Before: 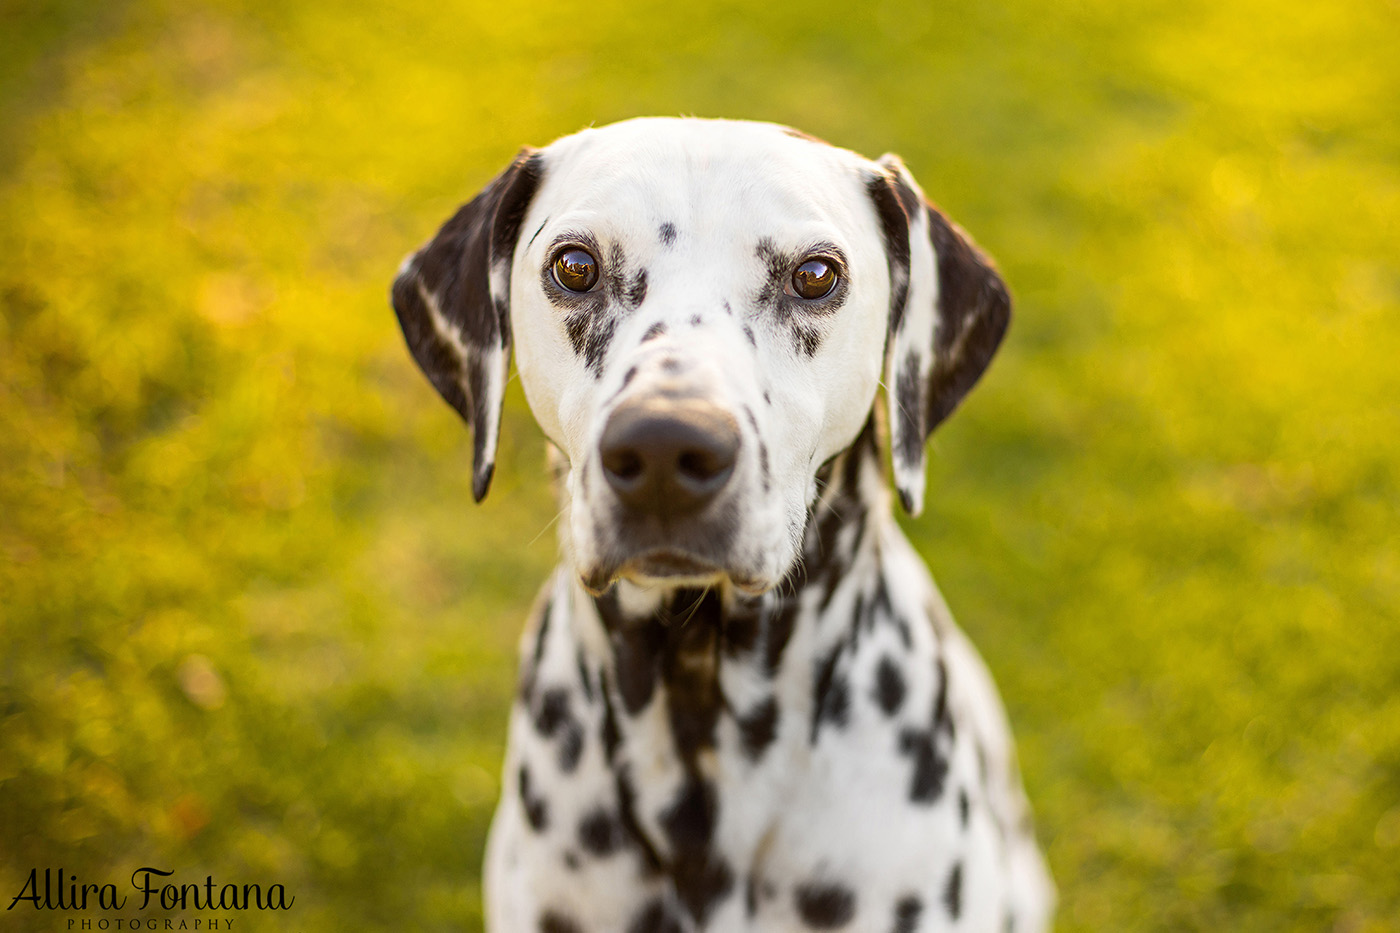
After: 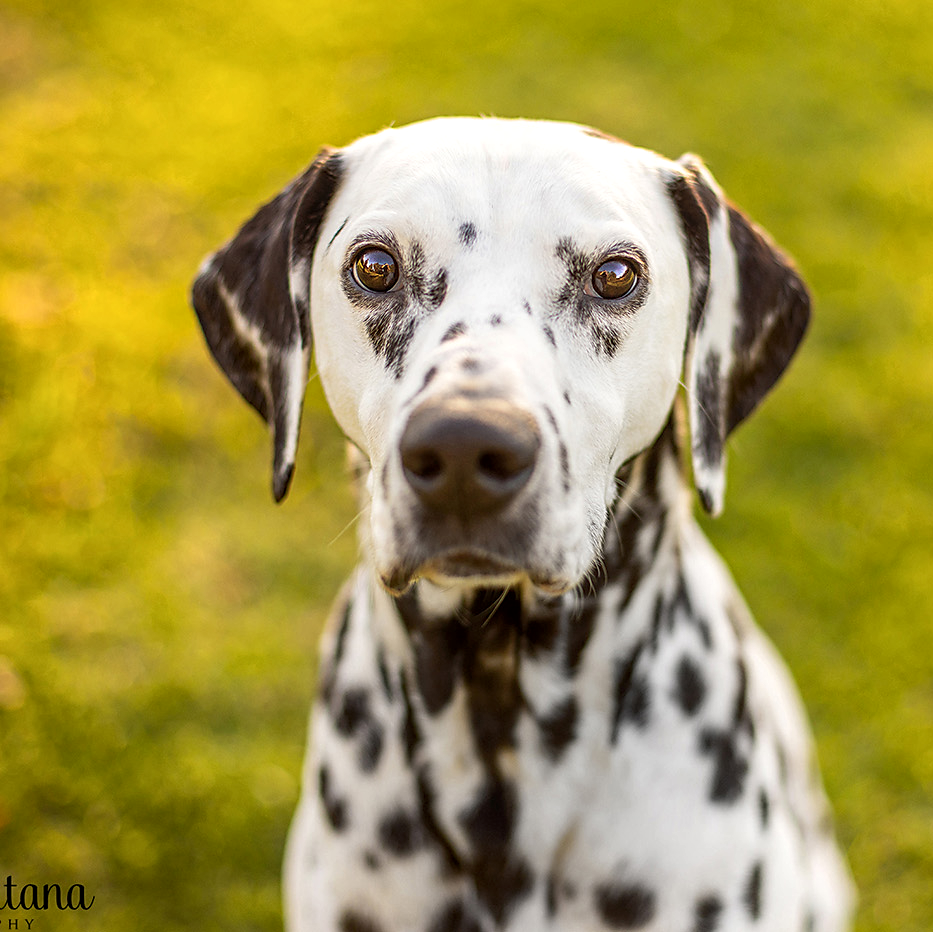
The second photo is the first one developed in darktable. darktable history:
sharpen: radius 1.825, amount 0.405, threshold 1.723
local contrast: on, module defaults
crop and rotate: left 14.364%, right 18.962%
